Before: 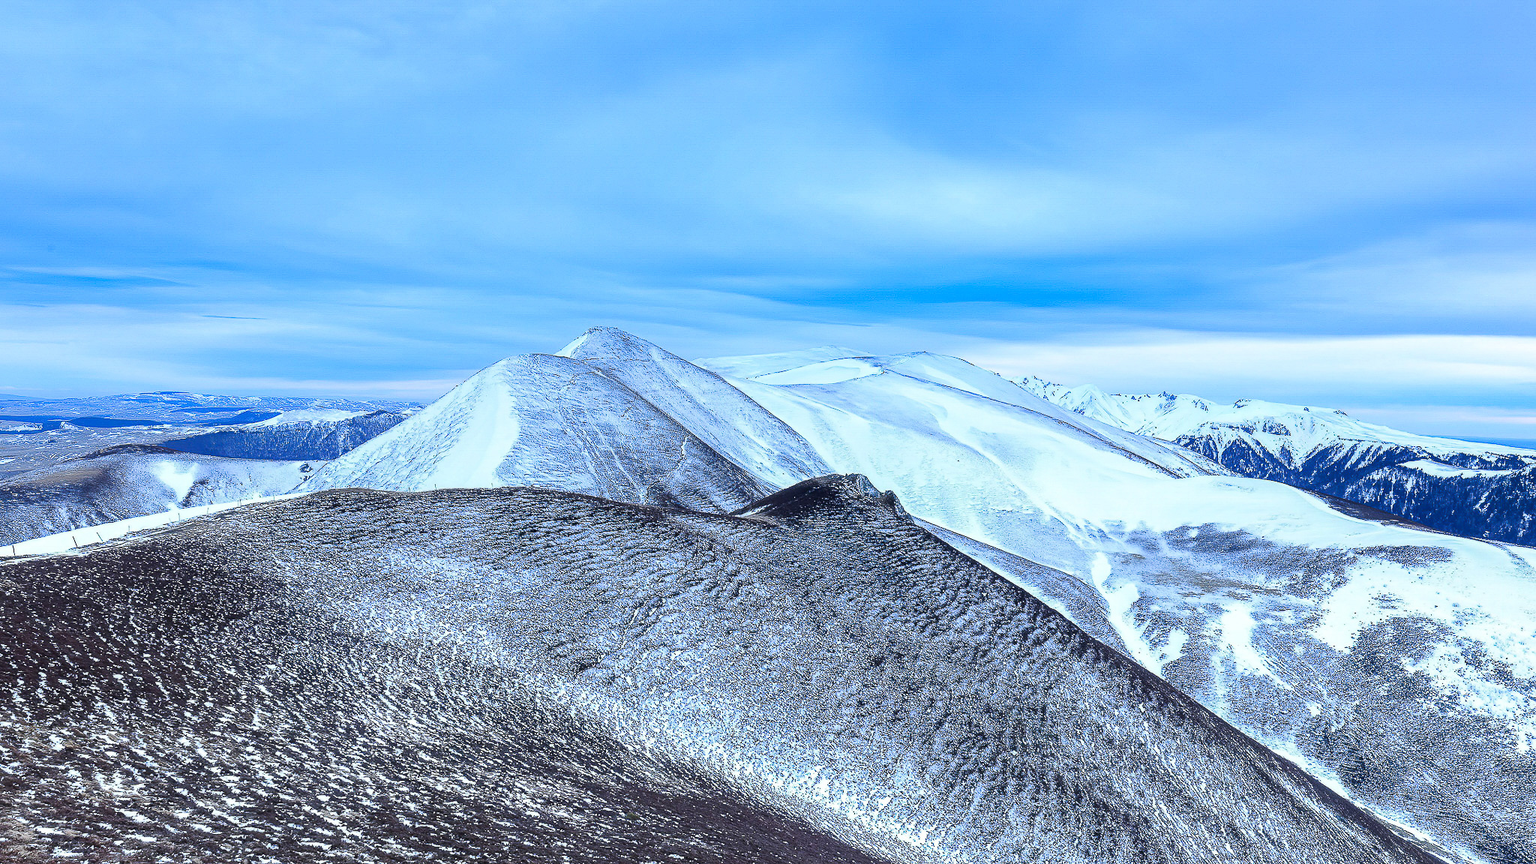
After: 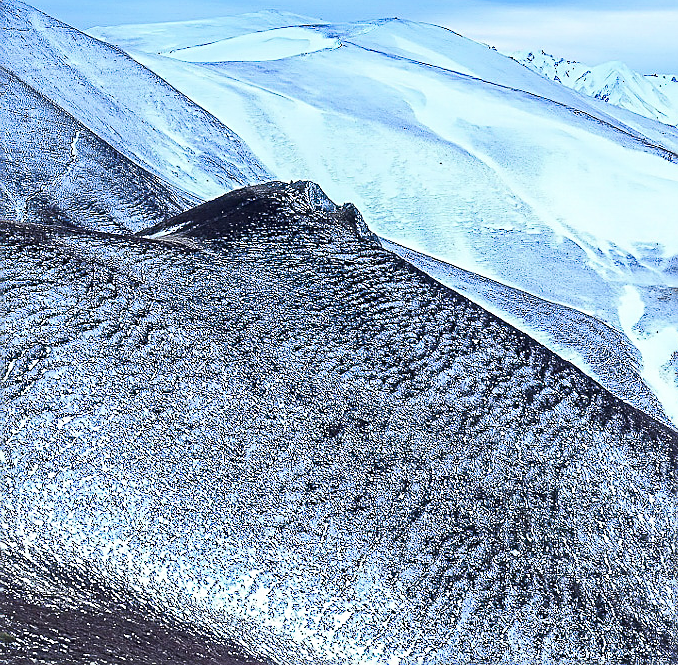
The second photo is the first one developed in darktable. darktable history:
sharpen: on, module defaults
color balance: output saturation 98.5%
crop: left 40.878%, top 39.176%, right 25.993%, bottom 3.081%
